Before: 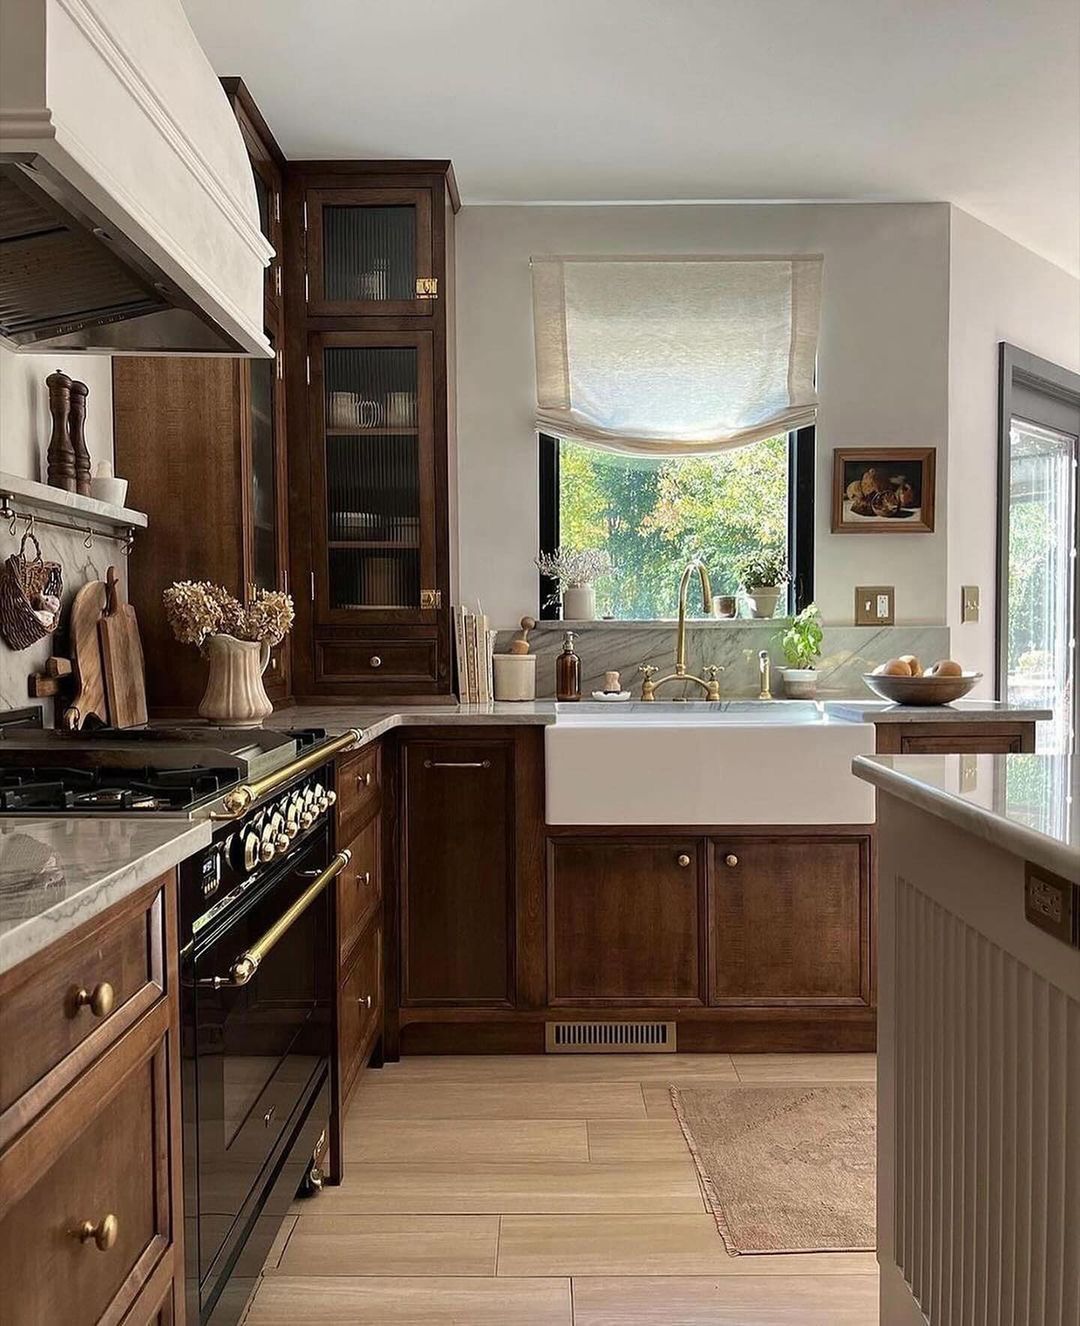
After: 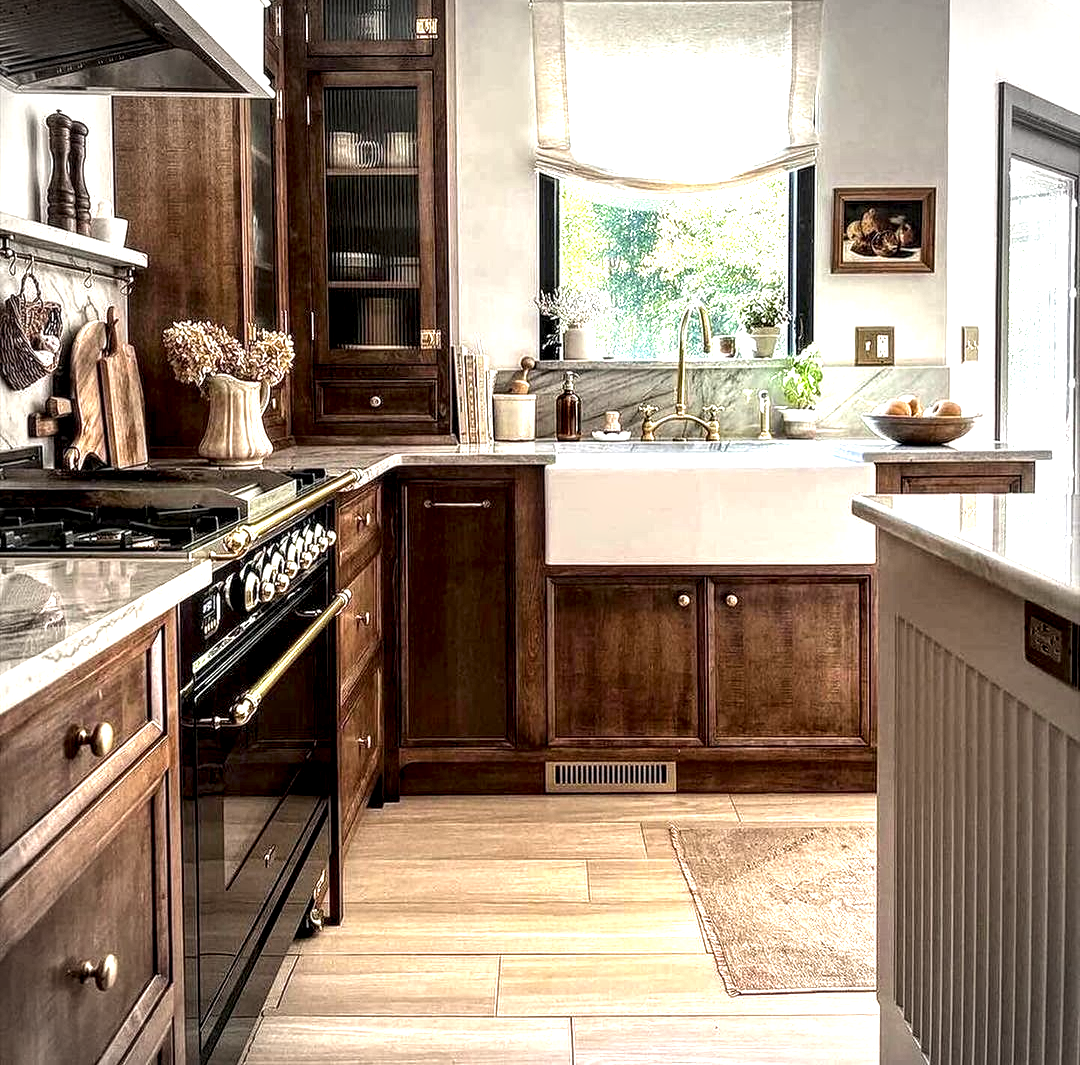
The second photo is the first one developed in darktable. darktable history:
local contrast: detail 204%
exposure: black level correction 0, exposure 1.2 EV, compensate highlight preservation false
vignetting: on, module defaults
crop and rotate: top 19.647%
